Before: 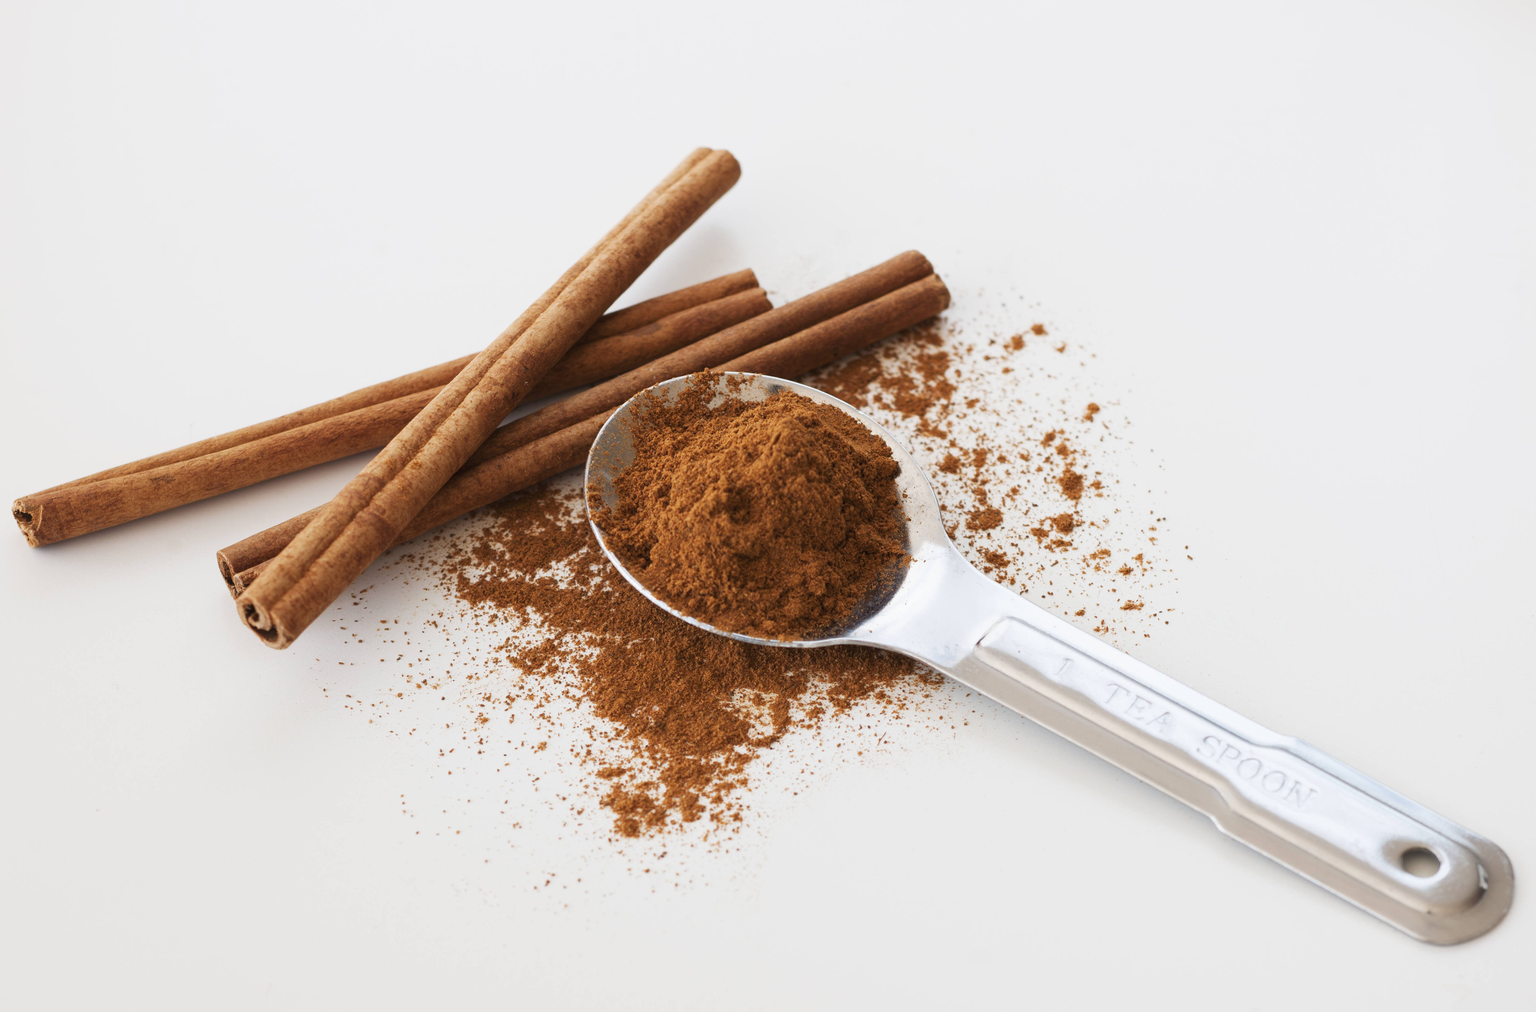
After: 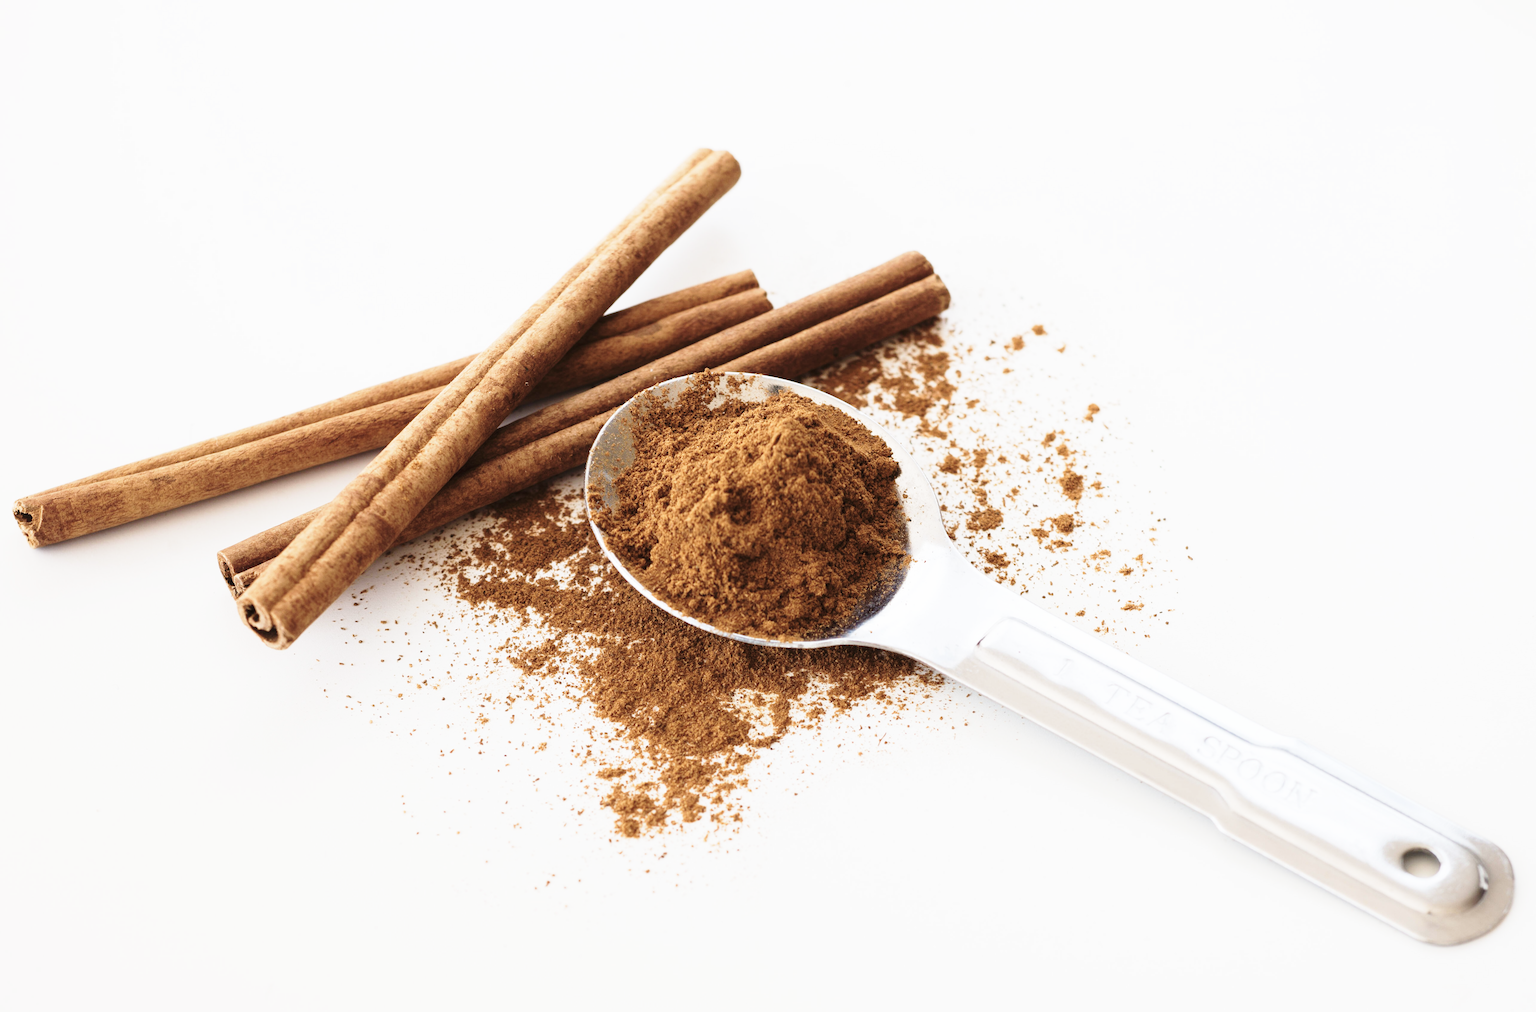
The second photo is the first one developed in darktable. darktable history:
contrast brightness saturation: contrast 0.102, saturation -0.287
velvia: on, module defaults
base curve: curves: ch0 [(0, 0) (0.028, 0.03) (0.121, 0.232) (0.46, 0.748) (0.859, 0.968) (1, 1)], preserve colors none
